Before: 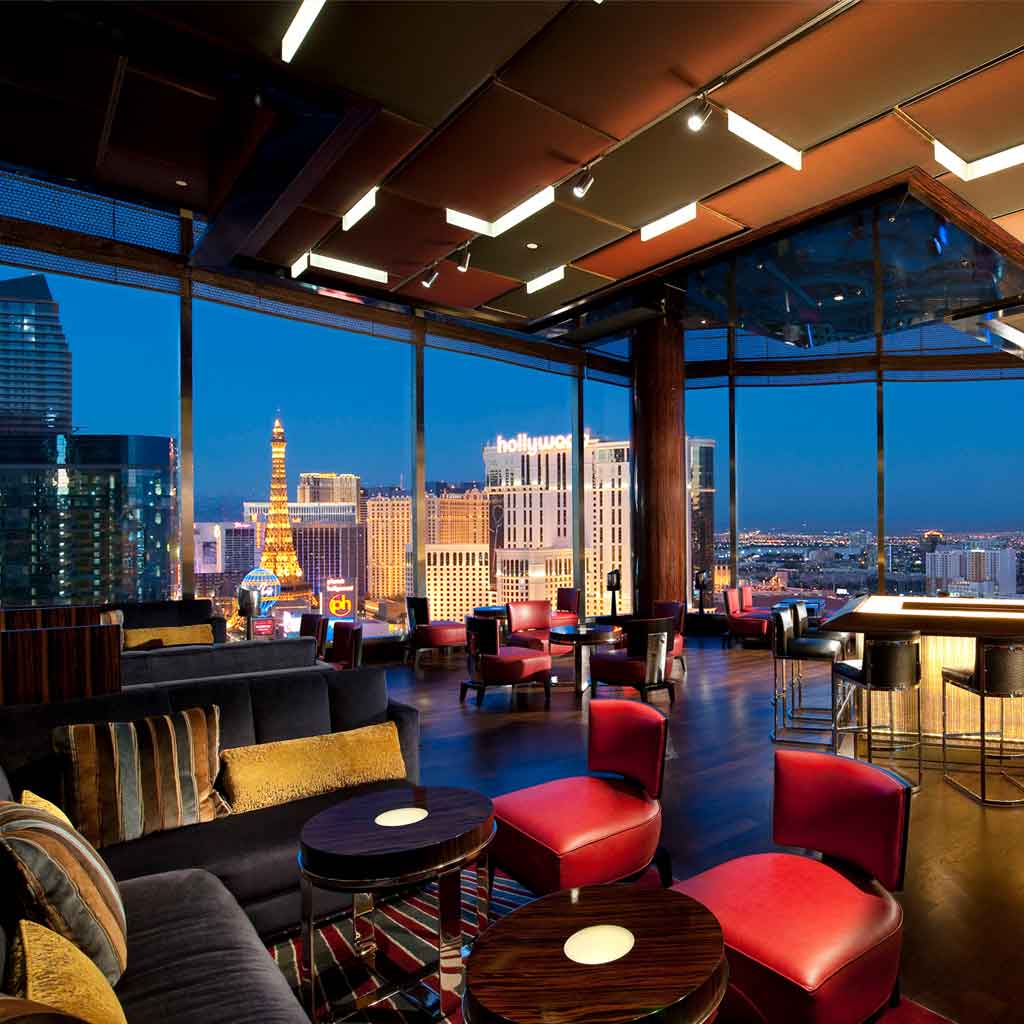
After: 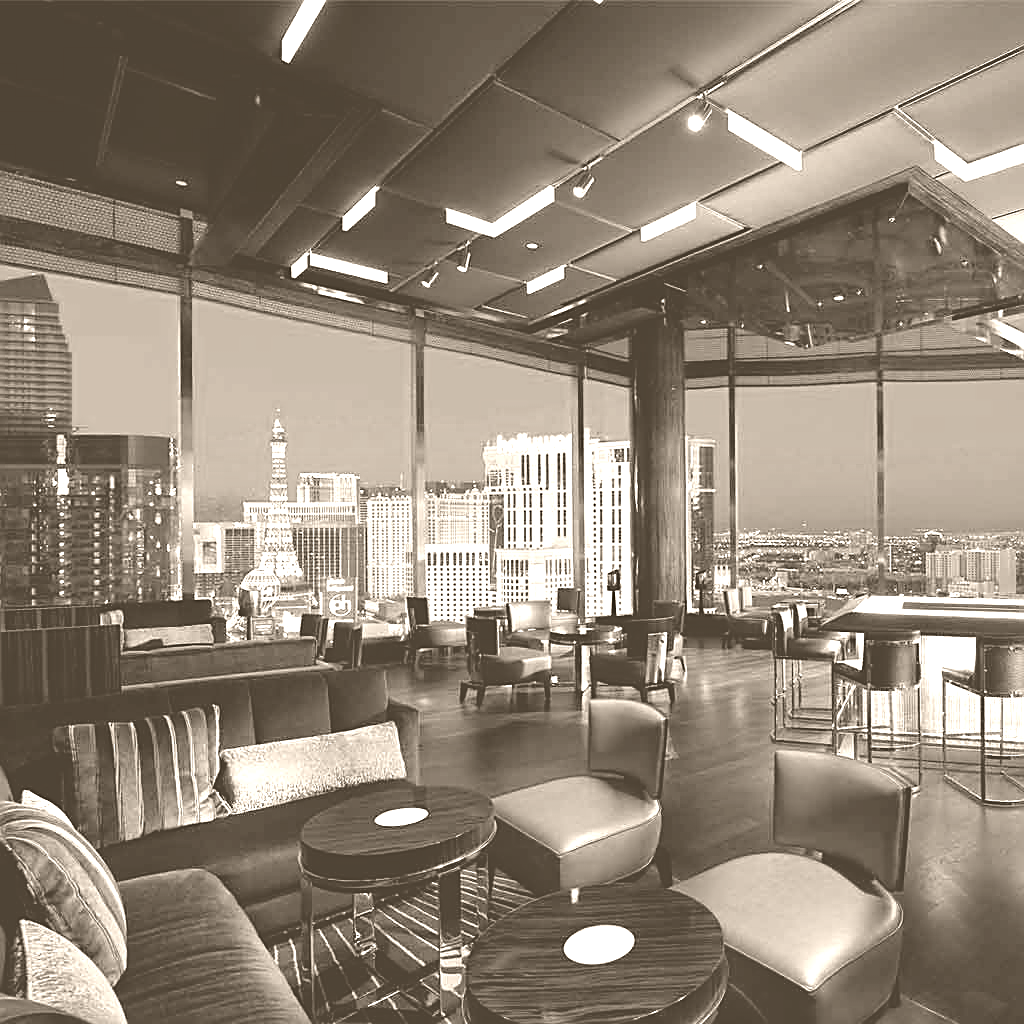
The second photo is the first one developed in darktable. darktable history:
sharpen: amount 0.6
colorize: hue 34.49°, saturation 35.33%, source mix 100%, version 1
